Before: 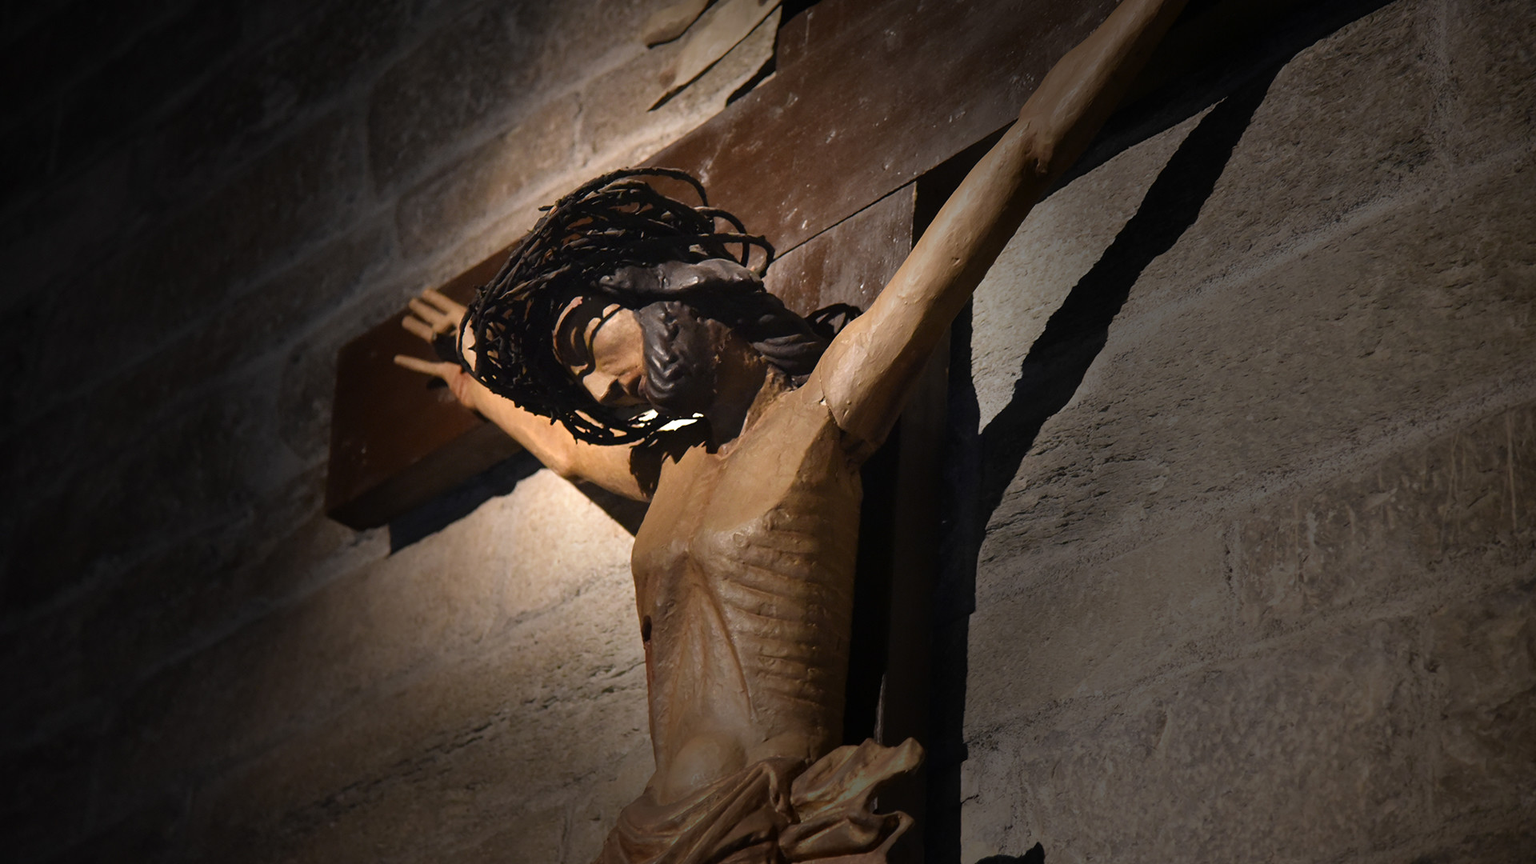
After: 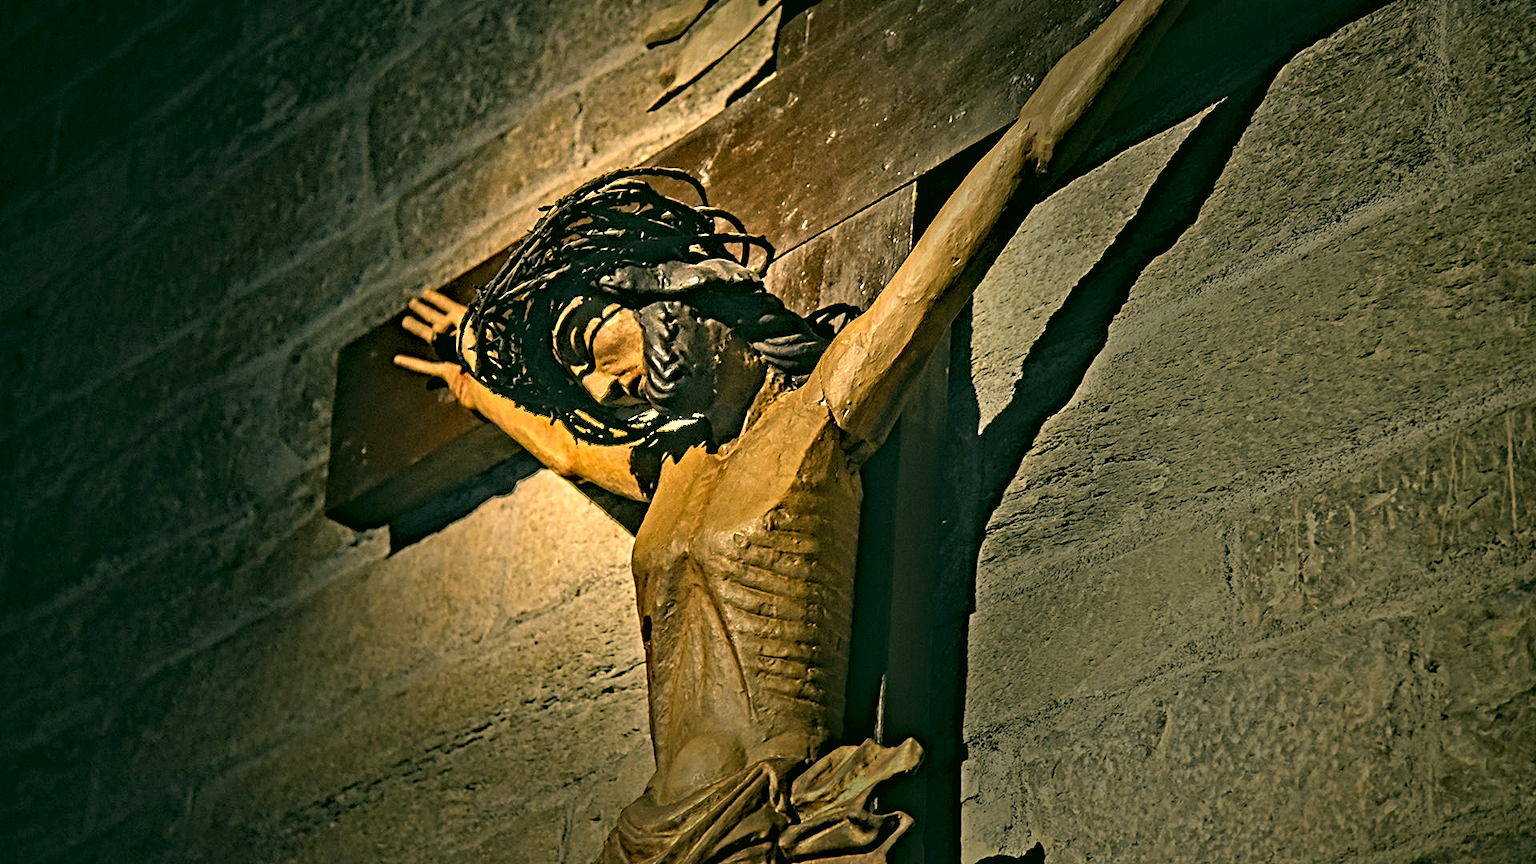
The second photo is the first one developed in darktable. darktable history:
color correction: highlights a* 5.3, highlights b* 24.26, shadows a* -15.58, shadows b* 4.02
contrast brightness saturation: contrast 0.07, brightness 0.18, saturation 0.4
contrast equalizer: octaves 7, y [[0.406, 0.494, 0.589, 0.753, 0.877, 0.999], [0.5 ×6], [0.5 ×6], [0 ×6], [0 ×6]]
